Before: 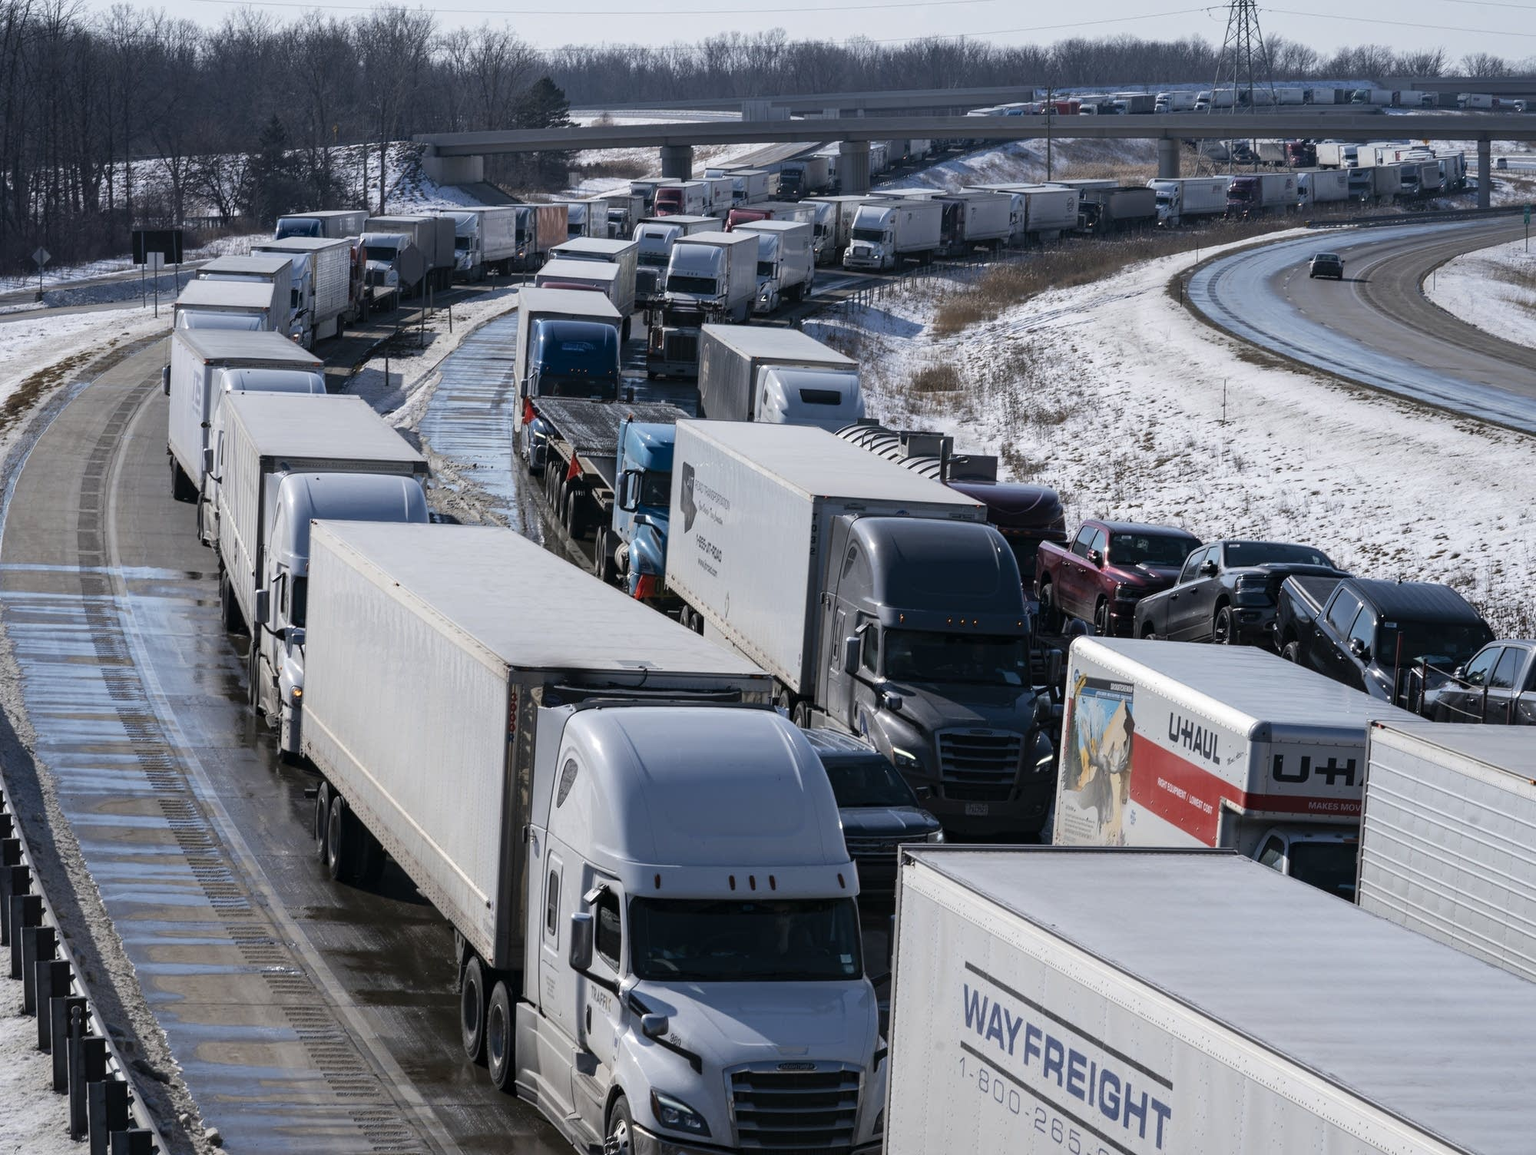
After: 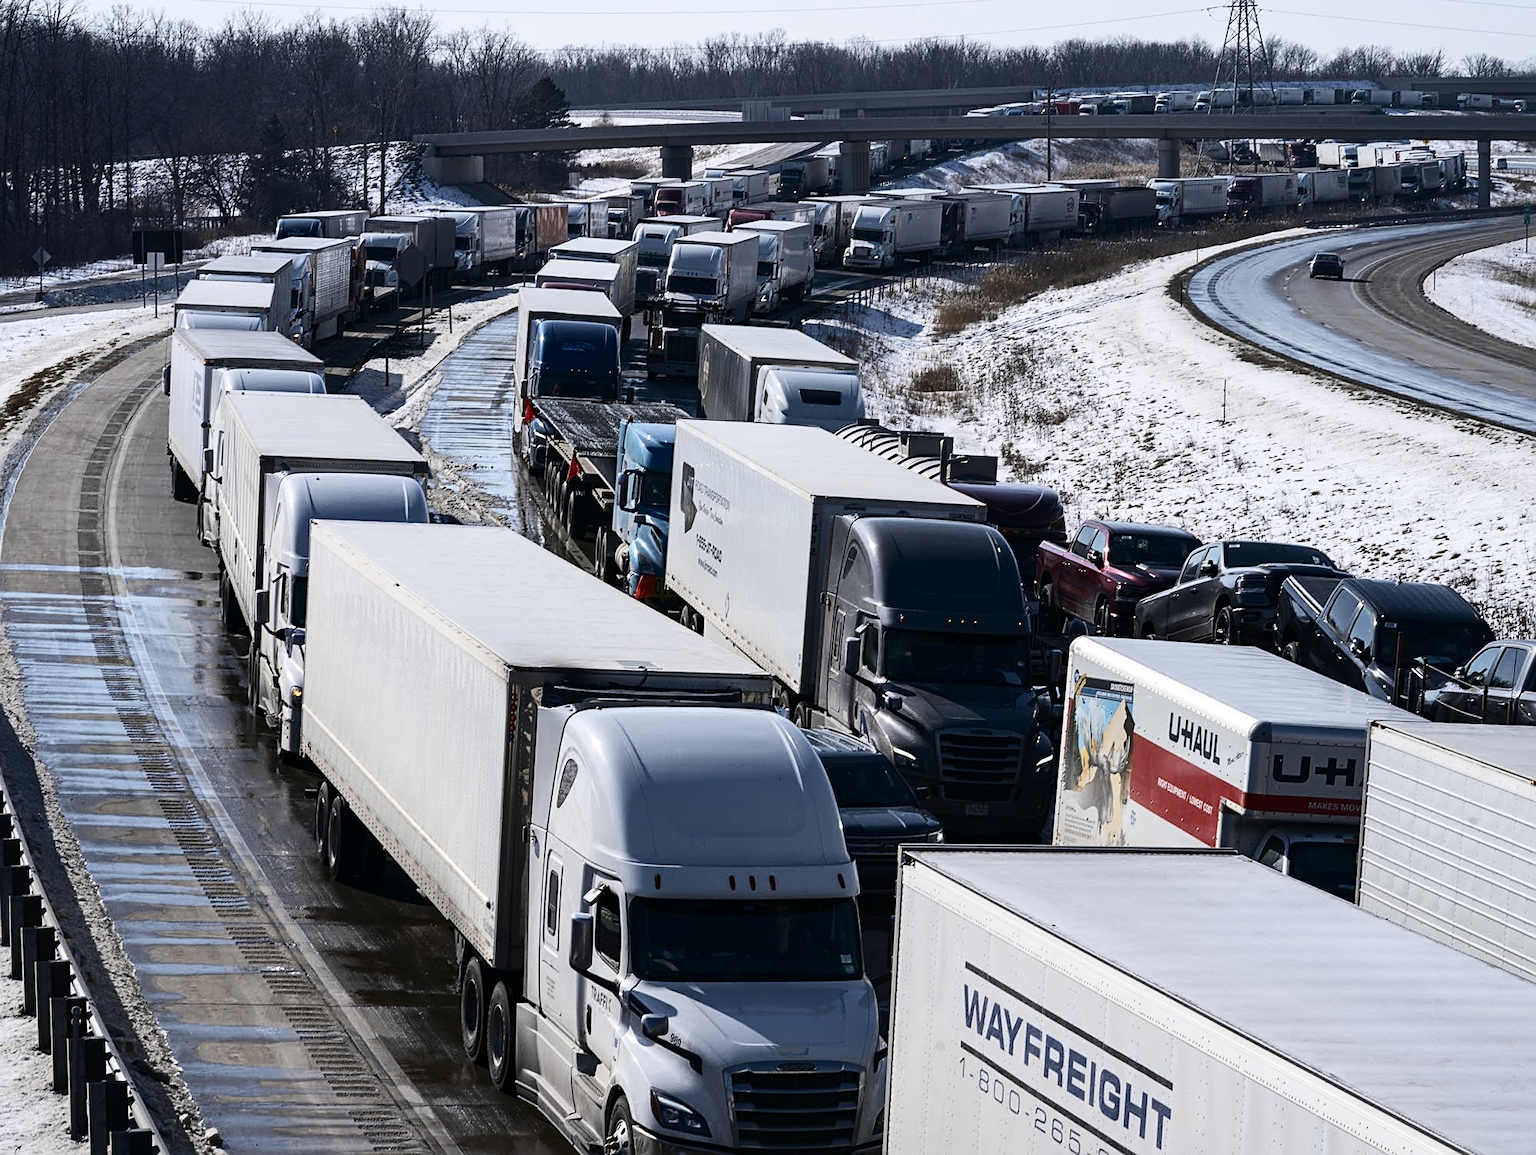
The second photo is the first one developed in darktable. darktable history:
white balance: red 1, blue 1
sharpen: on, module defaults
contrast brightness saturation: contrast 0.28
